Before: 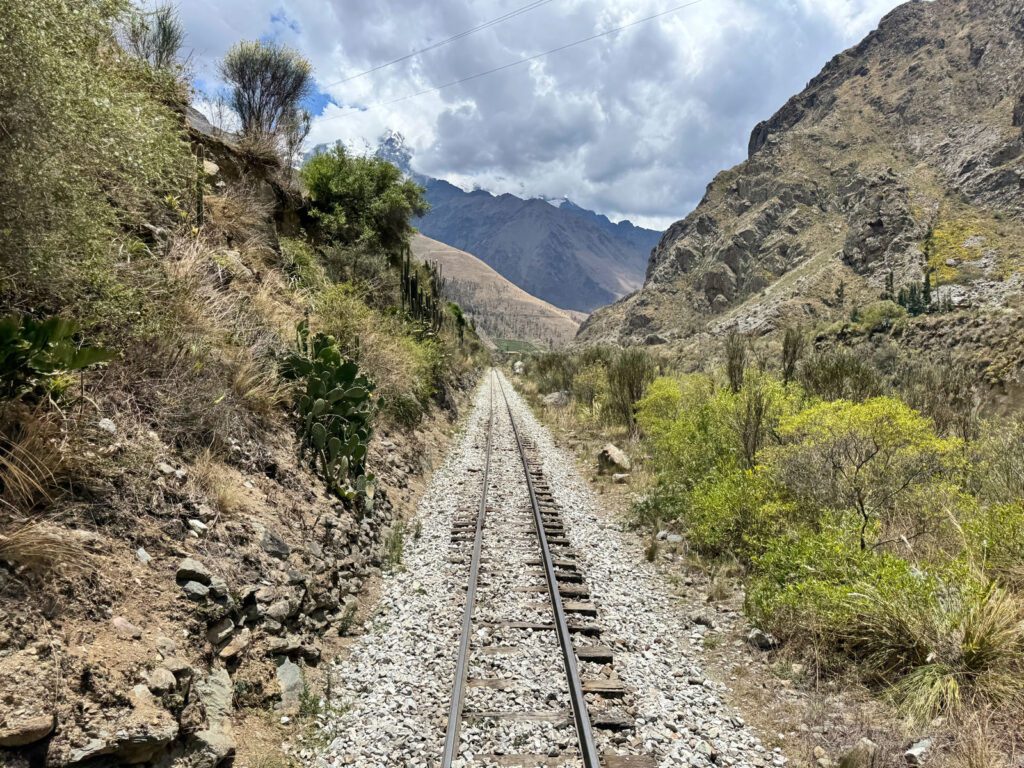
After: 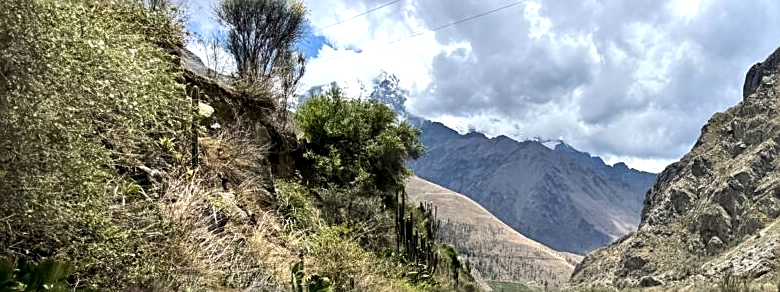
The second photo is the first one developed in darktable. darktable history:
tone equalizer: -8 EV -0.417 EV, -7 EV -0.389 EV, -6 EV -0.333 EV, -5 EV -0.222 EV, -3 EV 0.222 EV, -2 EV 0.333 EV, -1 EV 0.389 EV, +0 EV 0.417 EV, edges refinement/feathering 500, mask exposure compensation -1.57 EV, preserve details no
local contrast: highlights 100%, shadows 100%, detail 120%, midtone range 0.2
crop: left 0.579%, top 7.627%, right 23.167%, bottom 54.275%
sharpen: on, module defaults
